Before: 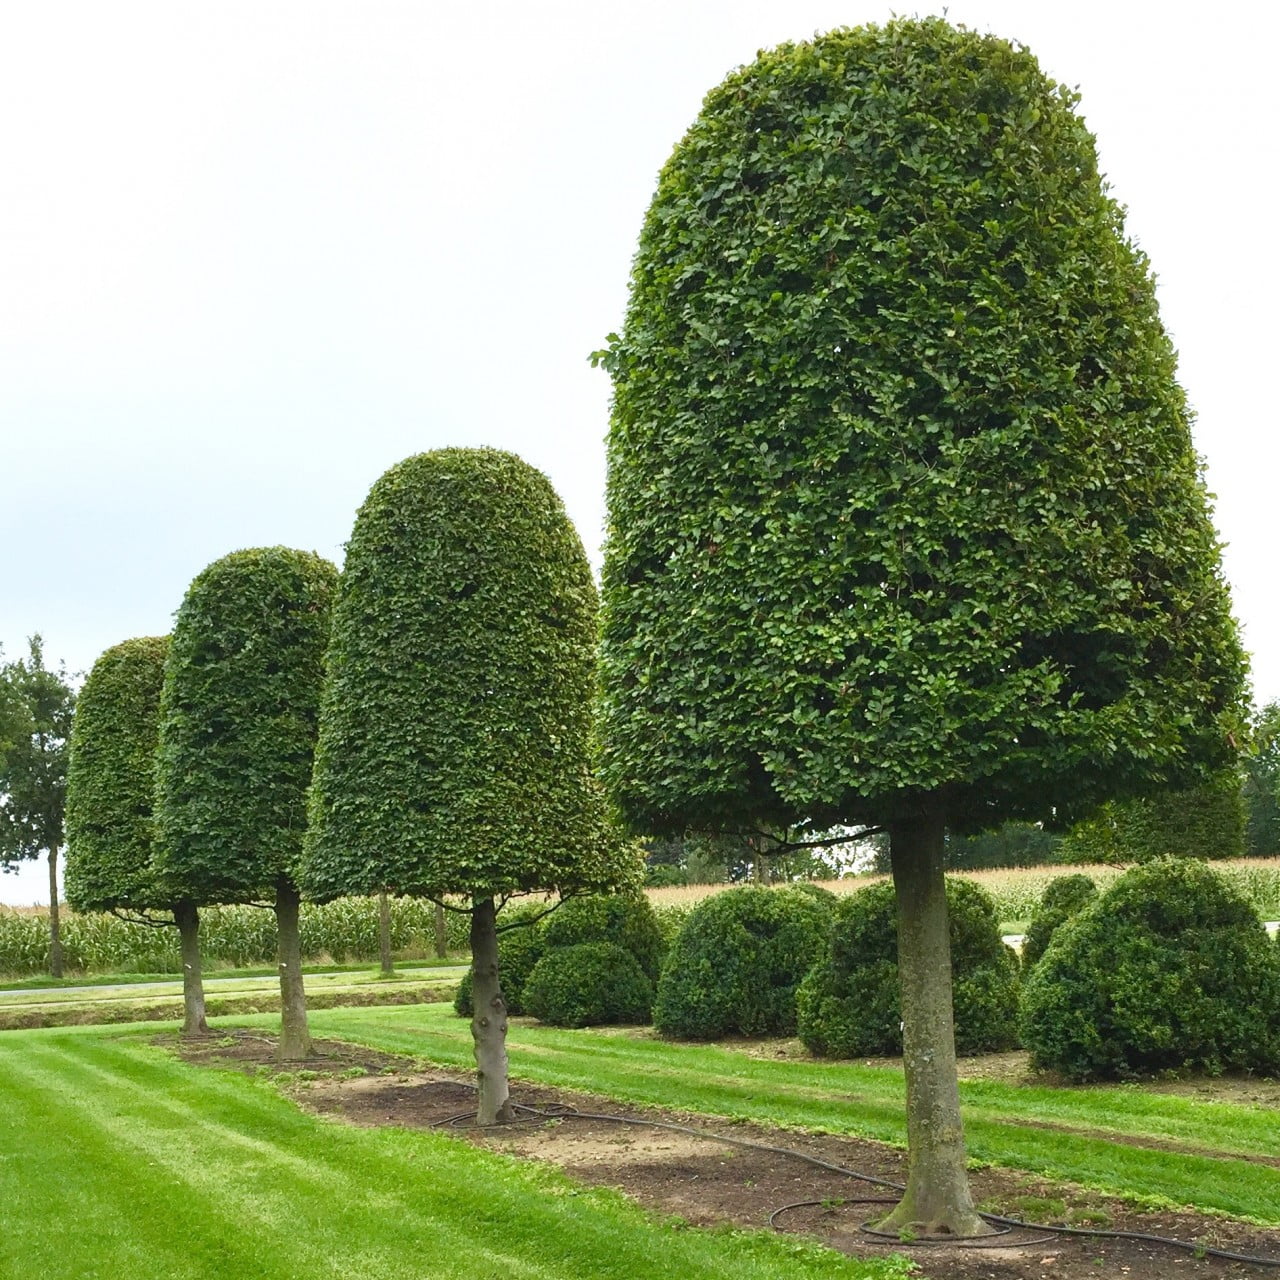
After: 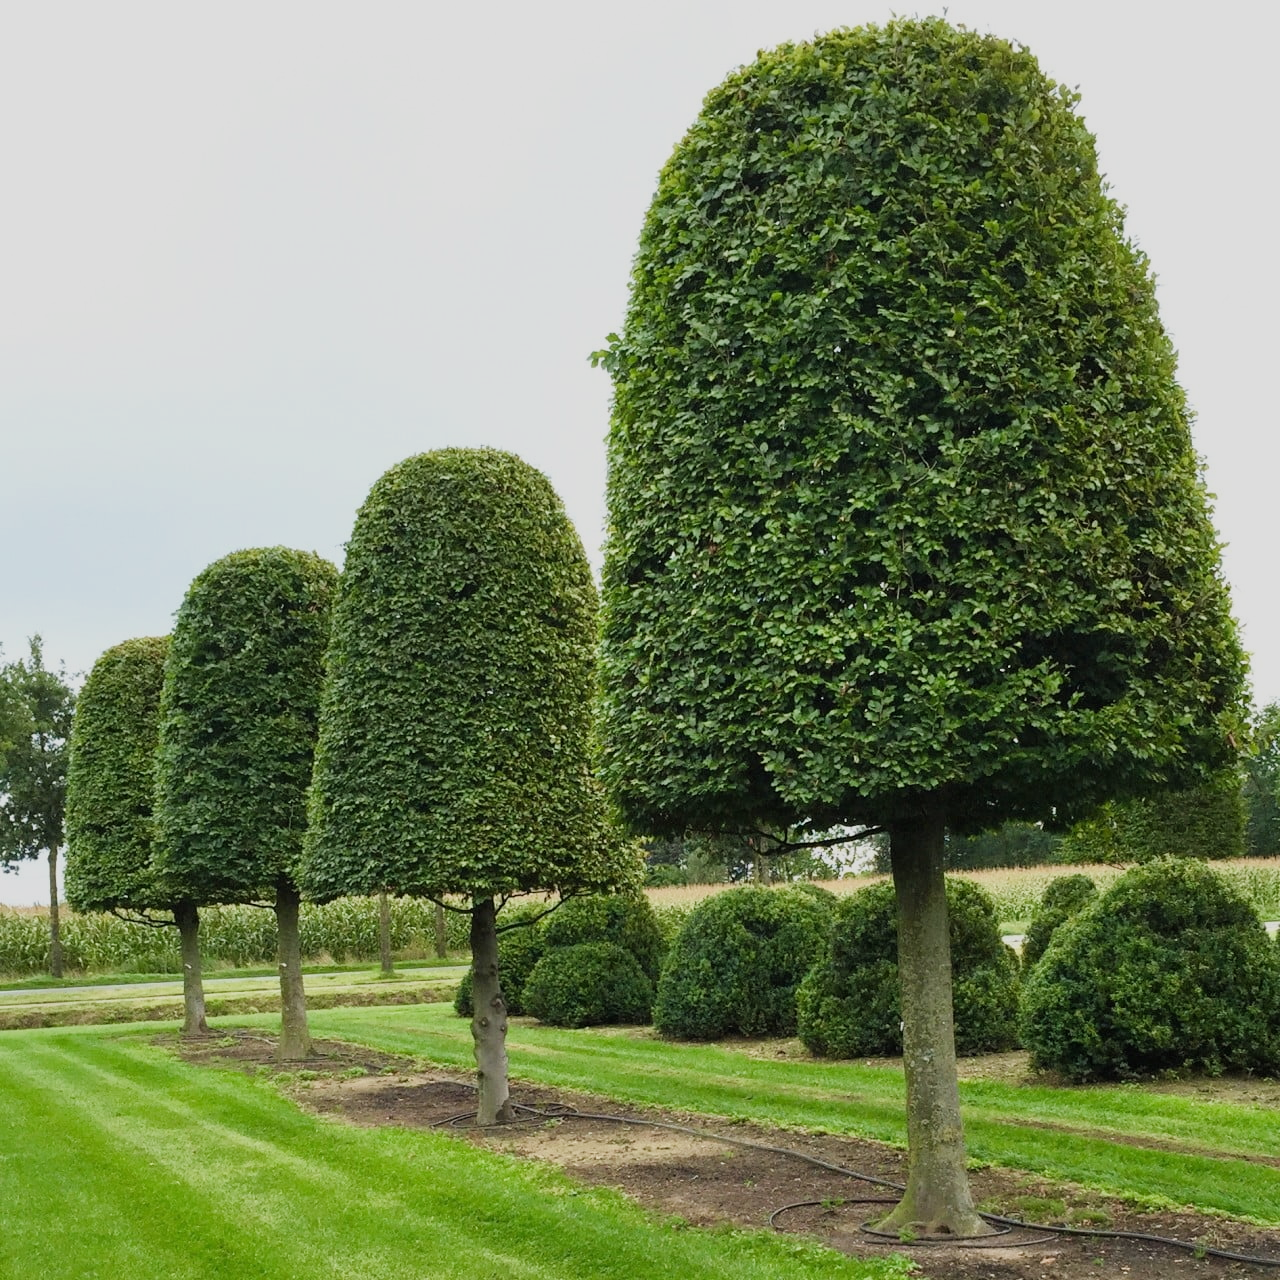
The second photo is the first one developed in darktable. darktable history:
filmic rgb: black relative exposure -8 EV, white relative exposure 3.84 EV, hardness 4.29
